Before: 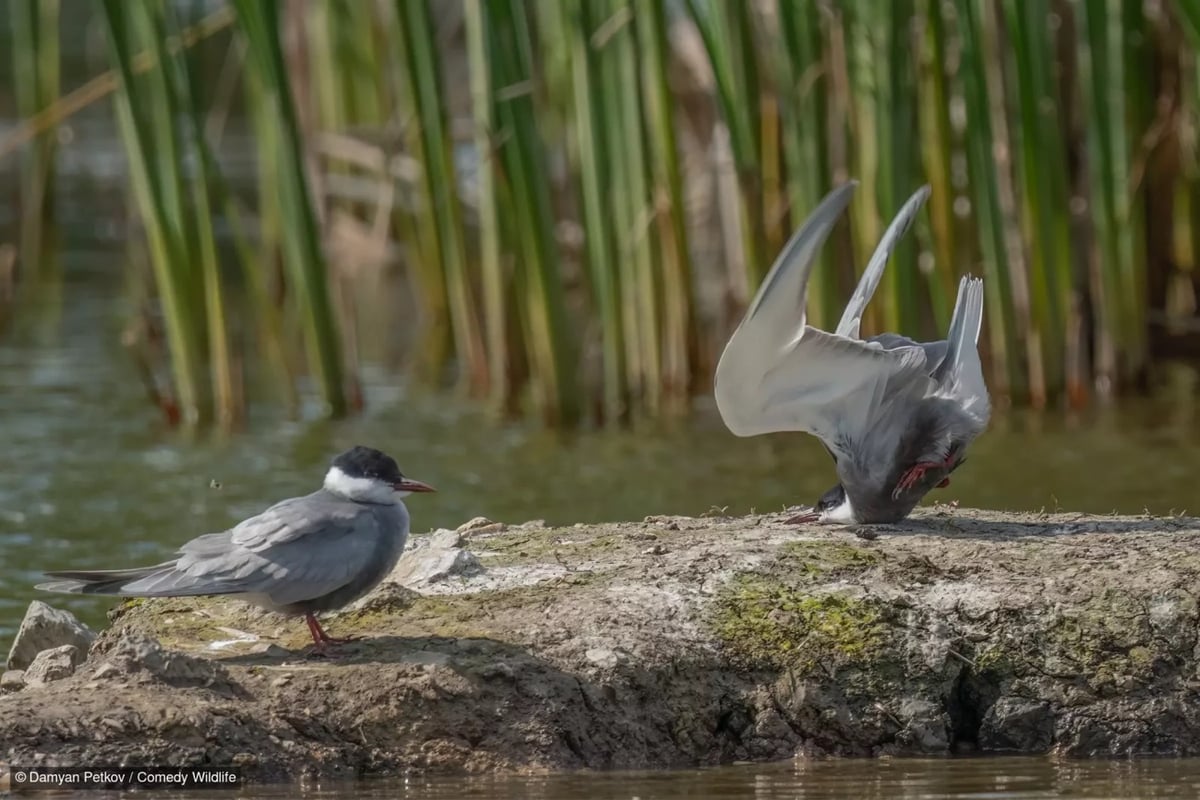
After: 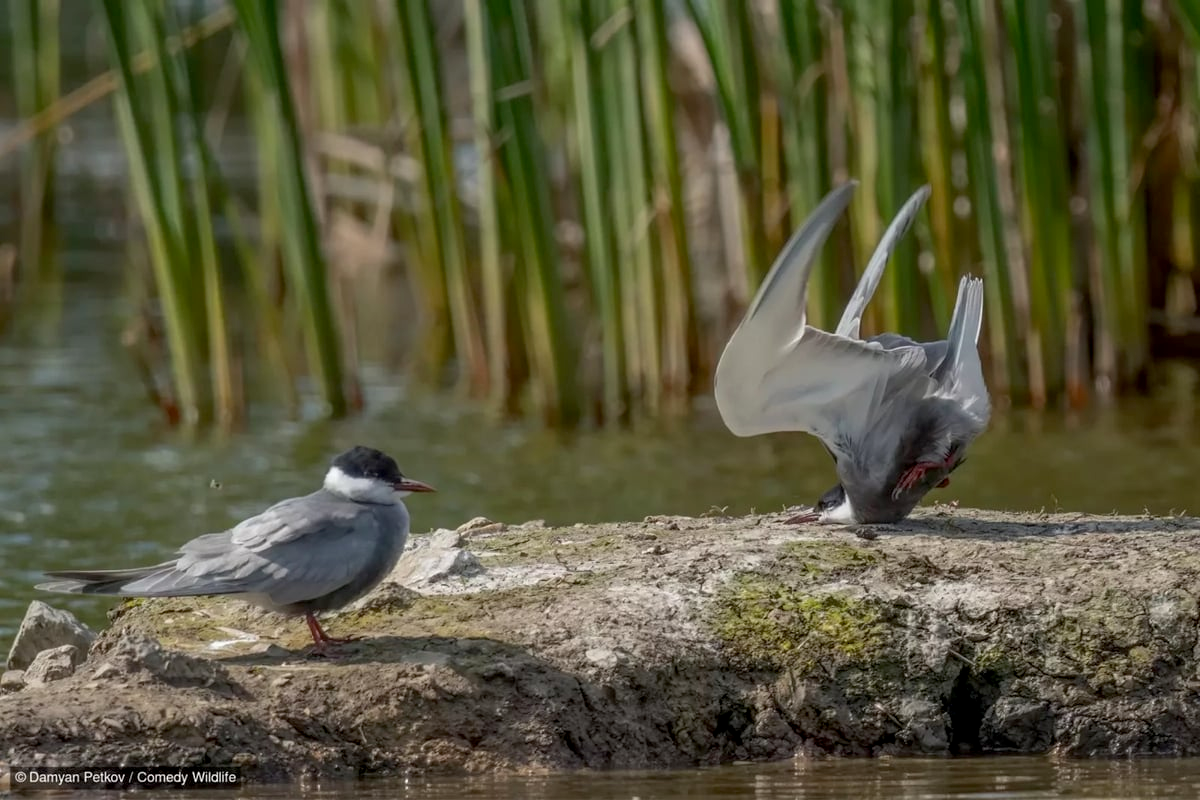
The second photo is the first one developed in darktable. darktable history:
exposure: black level correction 0.007, exposure 0.089 EV, compensate highlight preservation false
